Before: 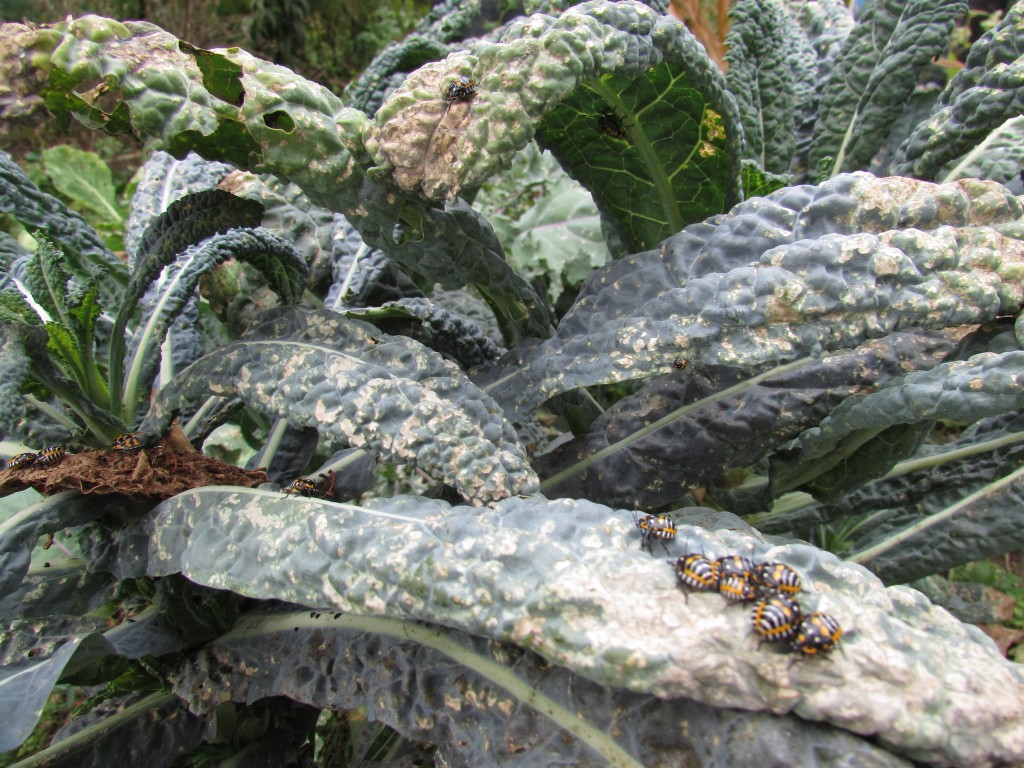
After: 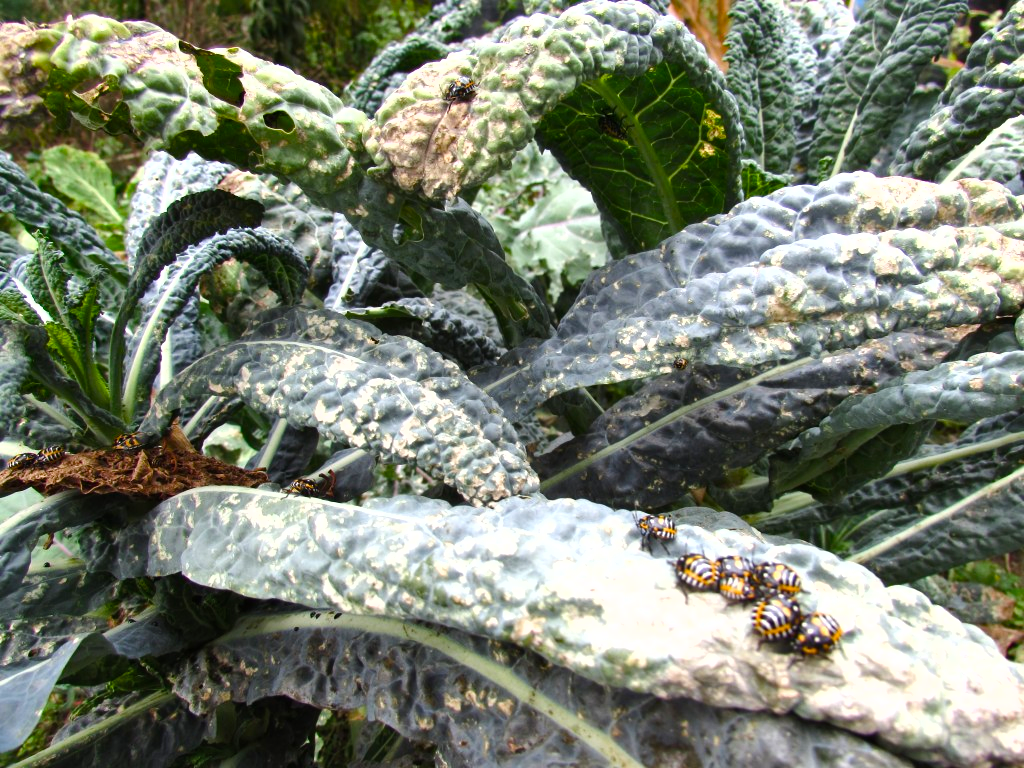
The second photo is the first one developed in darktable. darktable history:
tone equalizer: -8 EV -0.75 EV, -7 EV -0.7 EV, -6 EV -0.6 EV, -5 EV -0.4 EV, -3 EV 0.4 EV, -2 EV 0.6 EV, -1 EV 0.7 EV, +0 EV 0.75 EV, edges refinement/feathering 500, mask exposure compensation -1.57 EV, preserve details no
shadows and highlights: low approximation 0.01, soften with gaussian
color balance rgb: perceptual saturation grading › global saturation 35%, perceptual saturation grading › highlights -30%, perceptual saturation grading › shadows 35%, perceptual brilliance grading › global brilliance 3%, perceptual brilliance grading › highlights -3%, perceptual brilliance grading › shadows 3%
